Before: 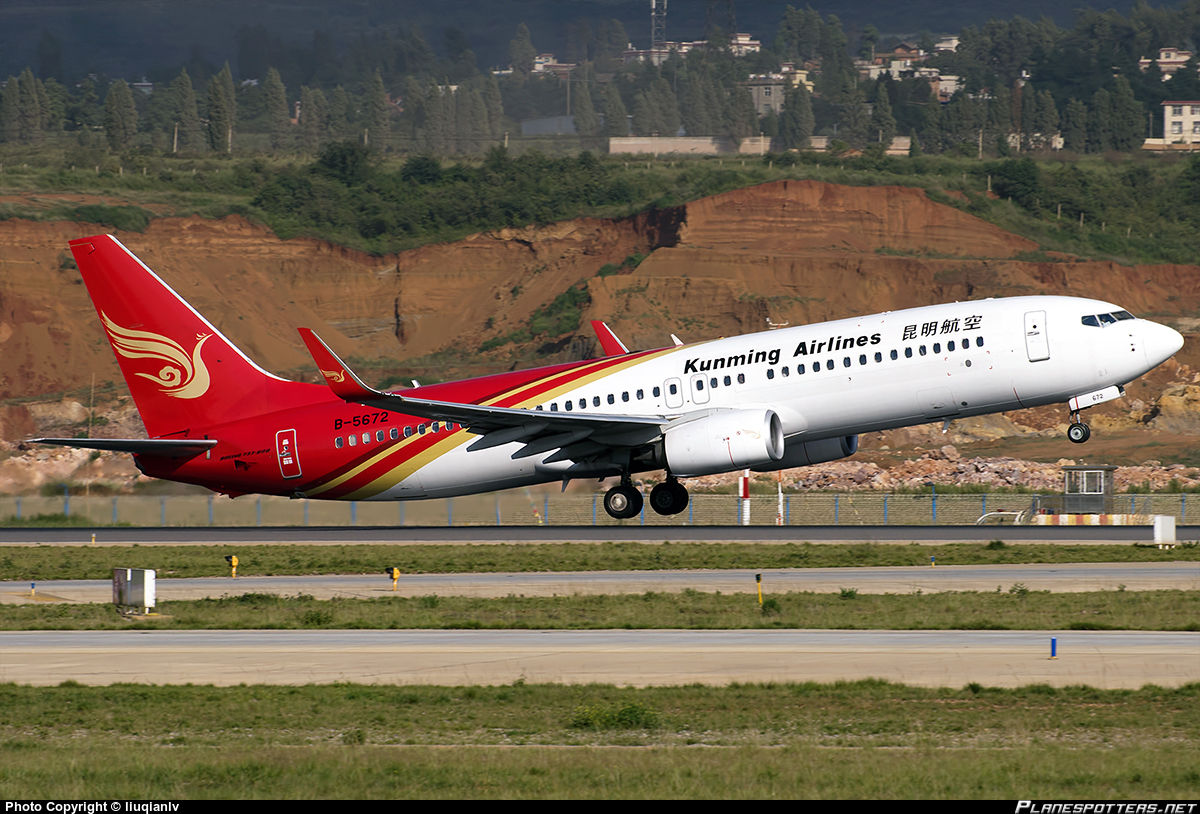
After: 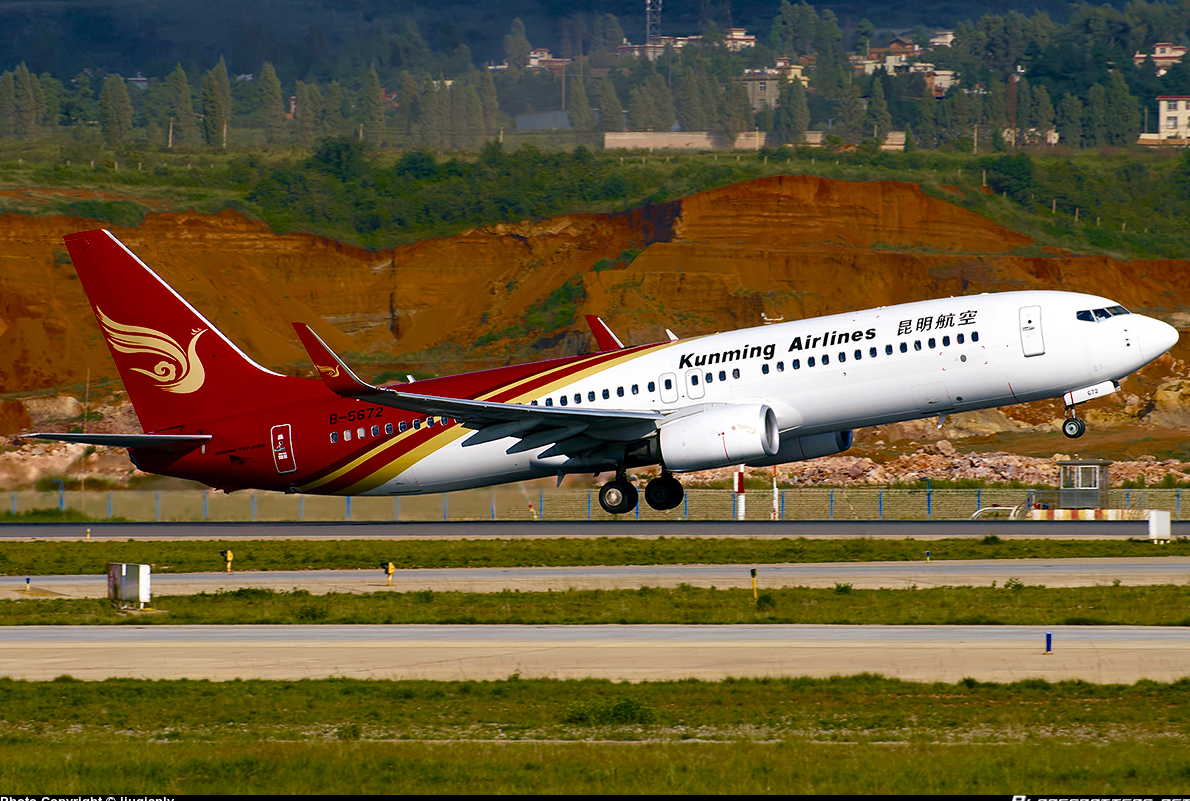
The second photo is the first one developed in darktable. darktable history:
crop: left 0.479%, top 0.674%, right 0.169%, bottom 0.611%
color balance rgb: perceptual saturation grading › global saturation 20%, perceptual saturation grading › highlights -24.832%, perceptual saturation grading › shadows 50.128%, global vibrance 16.204%, saturation formula JzAzBz (2021)
velvia: on, module defaults
